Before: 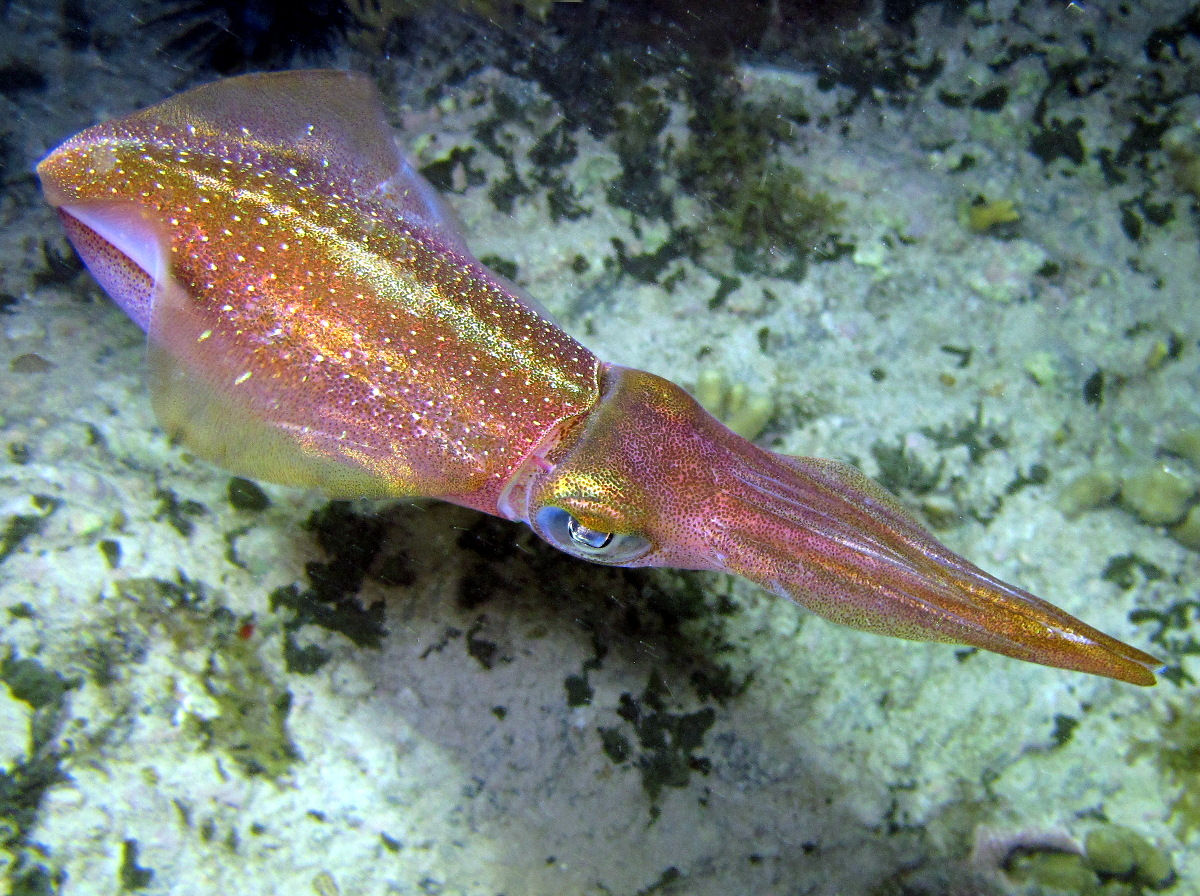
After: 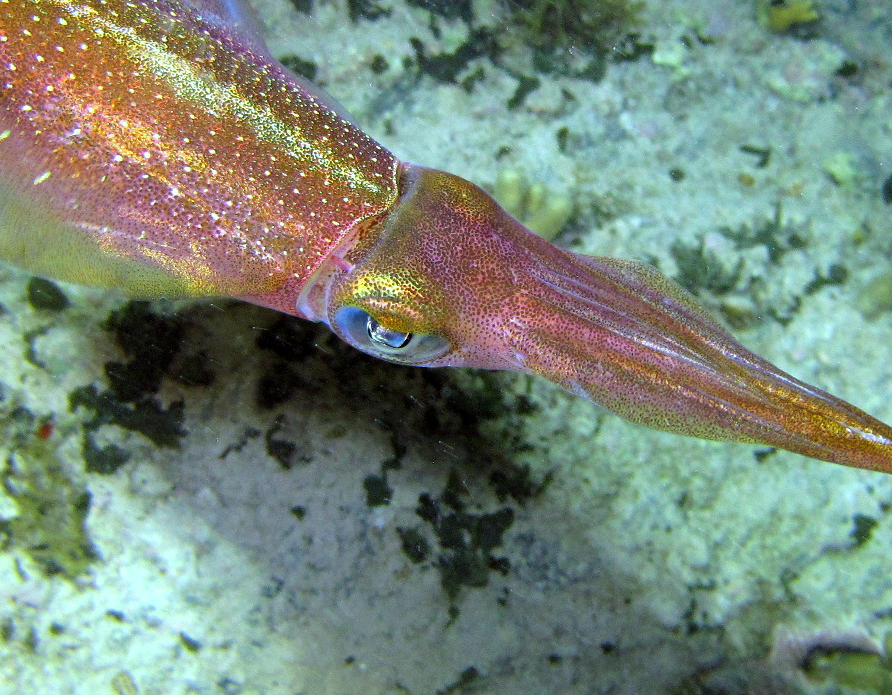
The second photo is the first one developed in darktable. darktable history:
crop: left 16.831%, top 22.395%, right 8.795%
color correction: highlights a* -6.81, highlights b* 0.865
